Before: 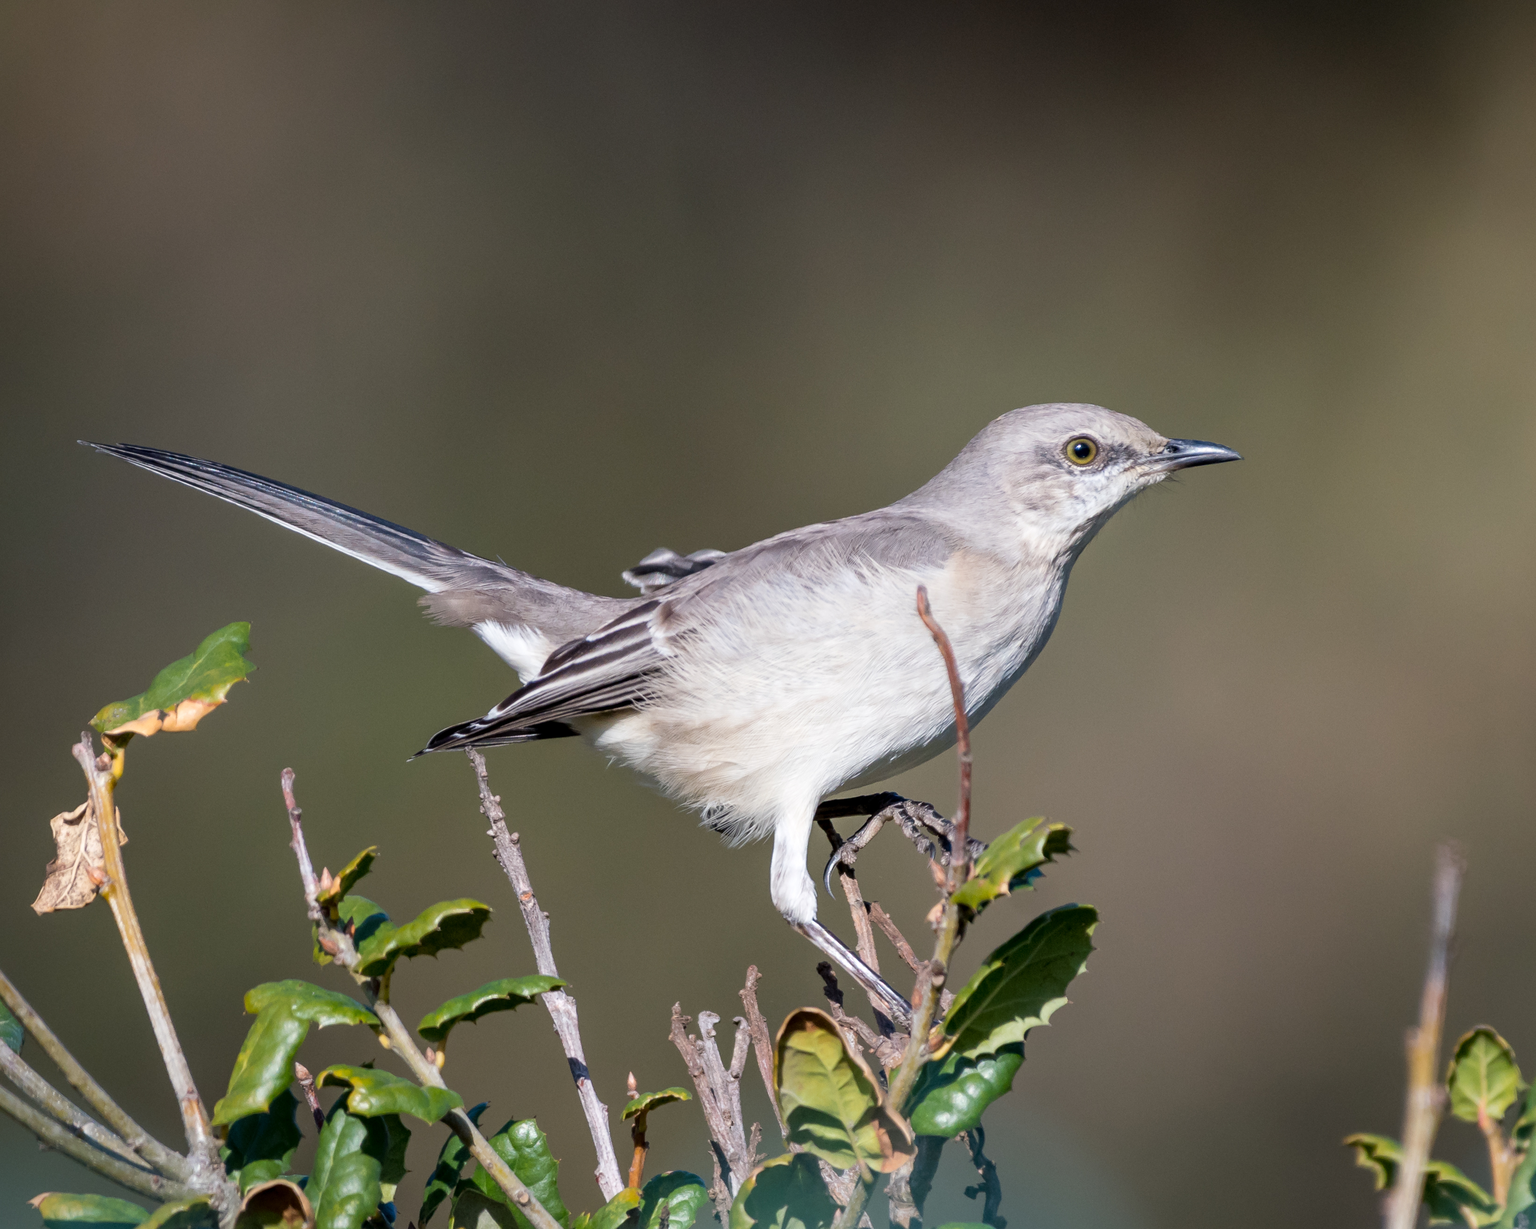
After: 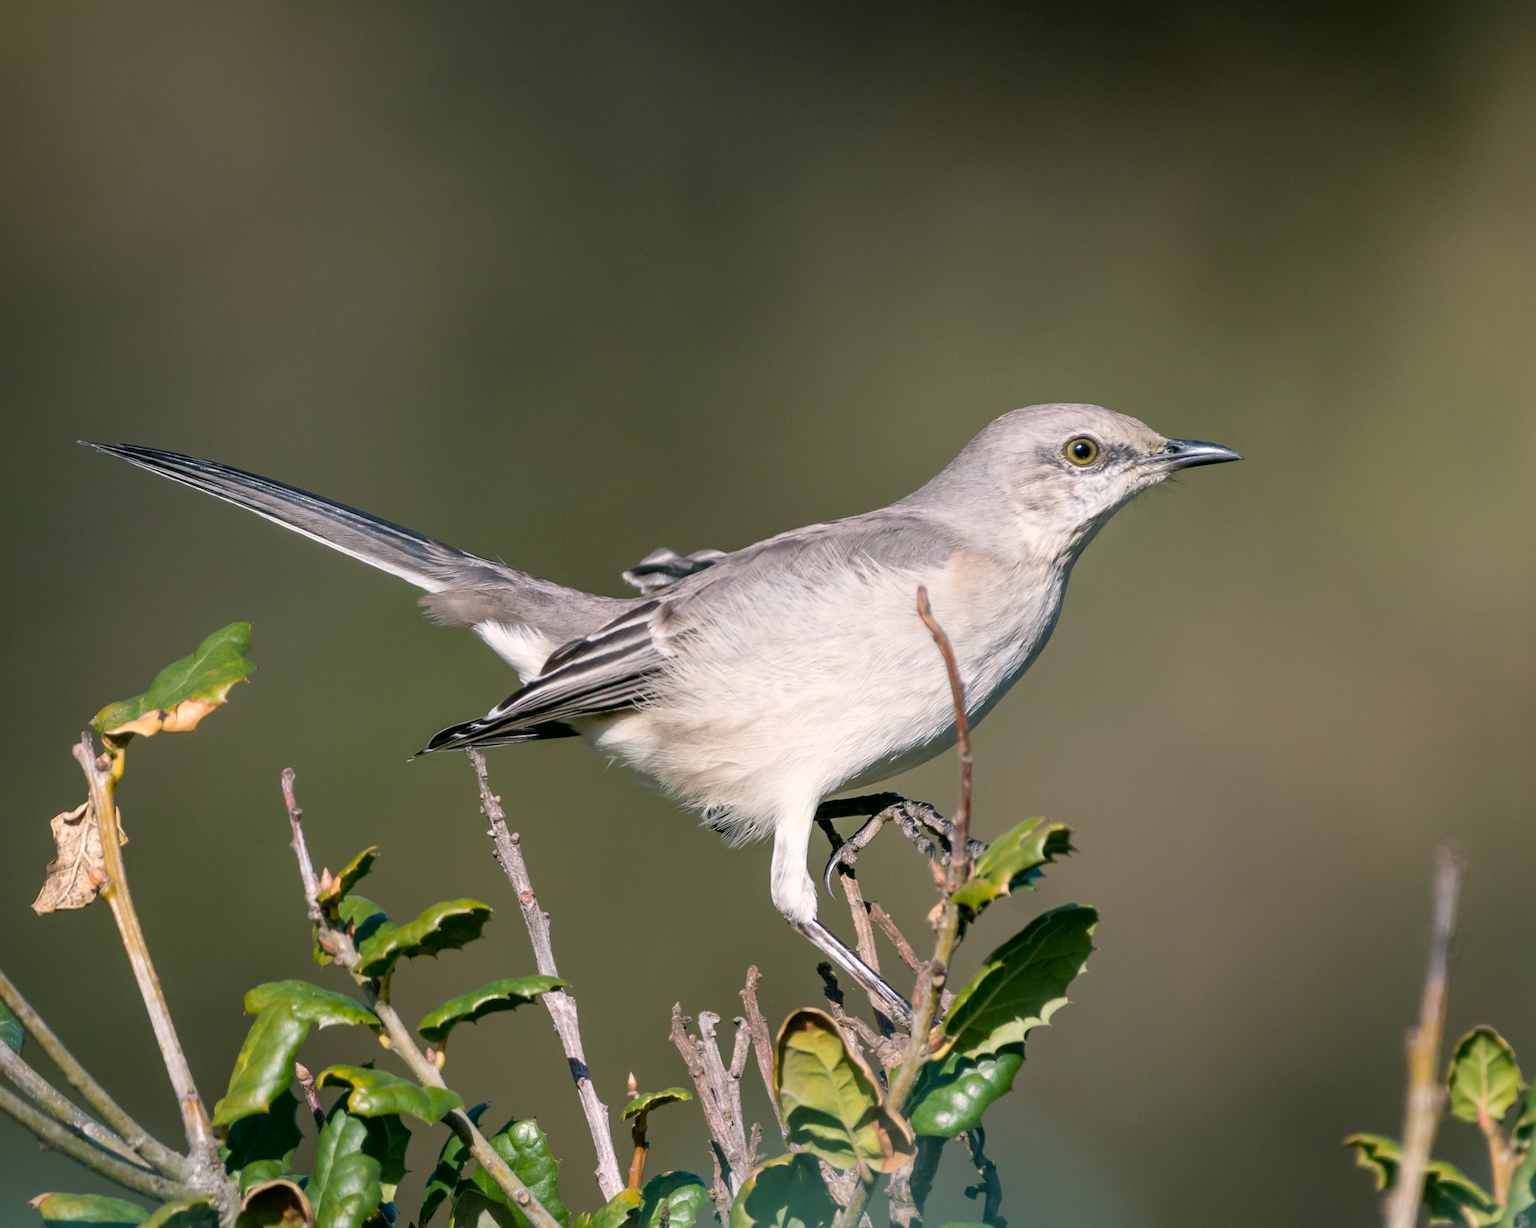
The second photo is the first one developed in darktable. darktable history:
color correction: highlights a* 4.45, highlights b* 4.94, shadows a* -6.94, shadows b* 4.84
